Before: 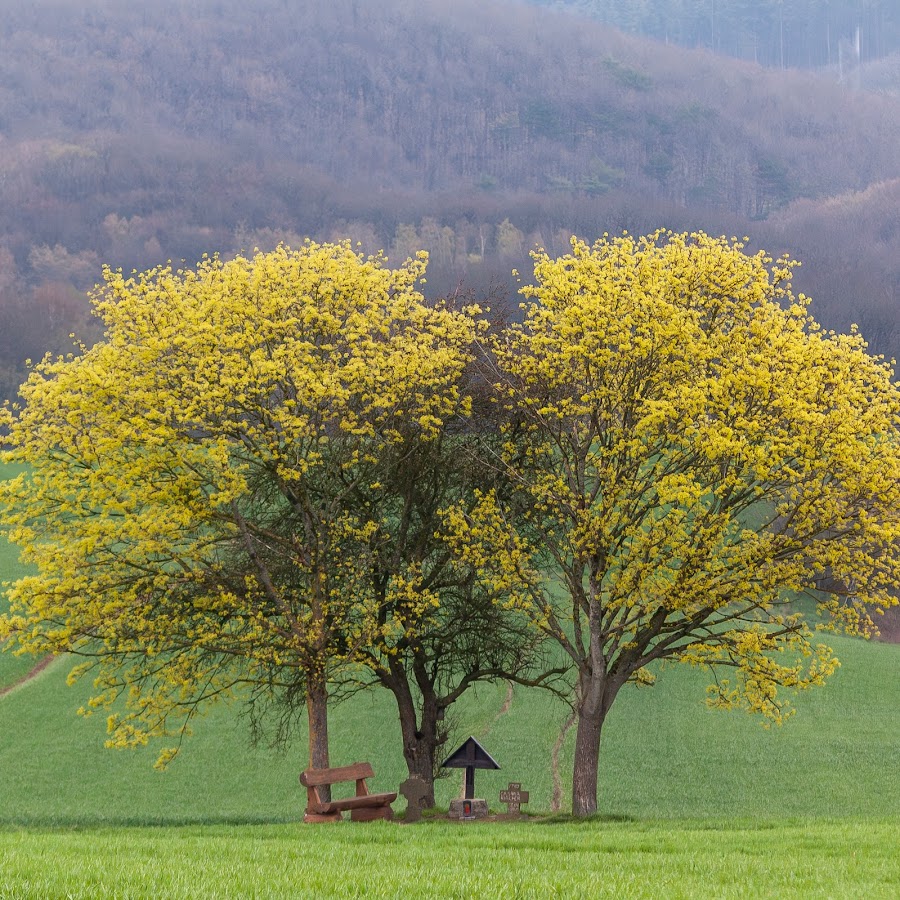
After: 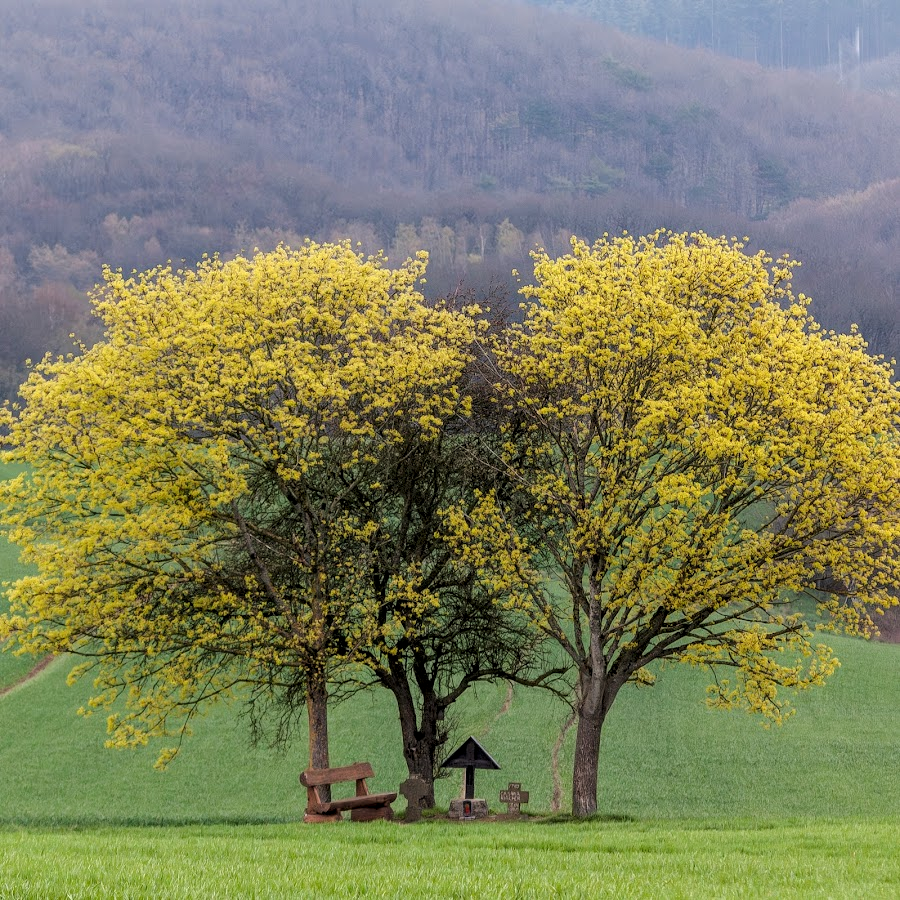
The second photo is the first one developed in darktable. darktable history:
tone curve: curves: ch0 [(0, 0) (0.003, 0.001) (0.011, 0.002) (0.025, 0.007) (0.044, 0.015) (0.069, 0.022) (0.1, 0.03) (0.136, 0.056) (0.177, 0.115) (0.224, 0.177) (0.277, 0.244) (0.335, 0.322) (0.399, 0.398) (0.468, 0.471) (0.543, 0.545) (0.623, 0.614) (0.709, 0.685) (0.801, 0.765) (0.898, 0.867) (1, 1)], color space Lab, linked channels, preserve colors none
local contrast: detail 130%
